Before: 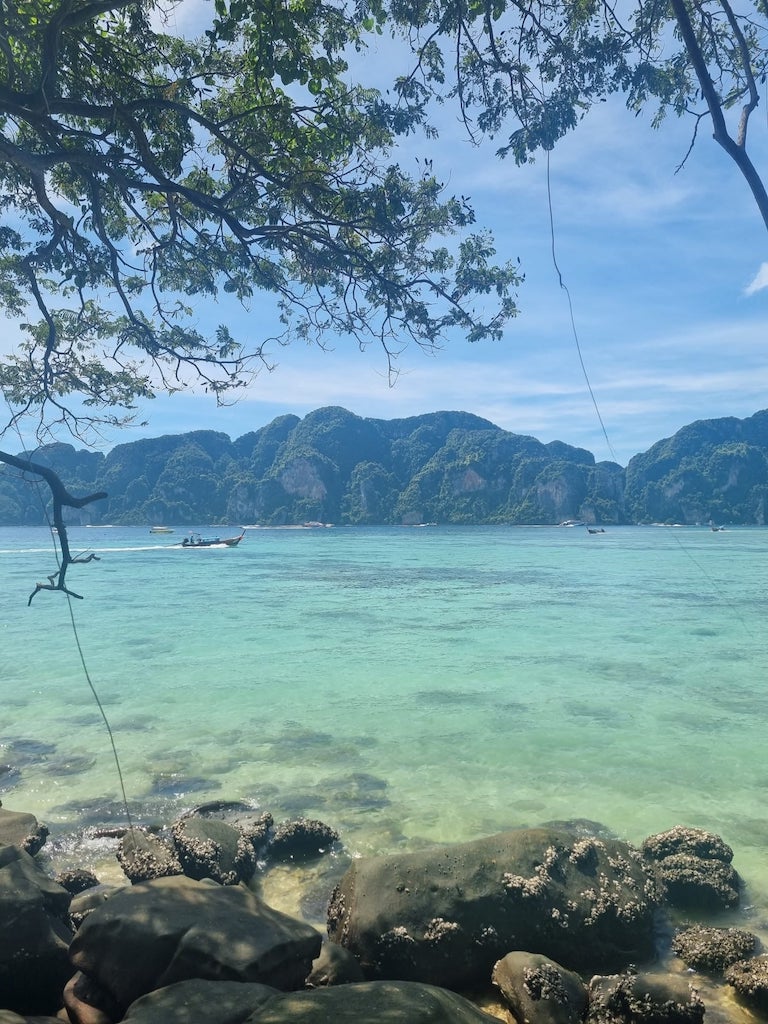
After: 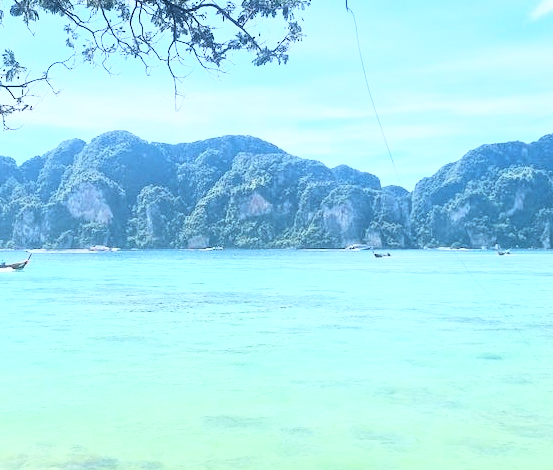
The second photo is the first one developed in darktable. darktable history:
crop and rotate: left 27.938%, top 27.046%, bottom 27.046%
rgb curve: curves: ch0 [(0, 0) (0.21, 0.15) (0.24, 0.21) (0.5, 0.75) (0.75, 0.96) (0.89, 0.99) (1, 1)]; ch1 [(0, 0.02) (0.21, 0.13) (0.25, 0.2) (0.5, 0.67) (0.75, 0.9) (0.89, 0.97) (1, 1)]; ch2 [(0, 0.02) (0.21, 0.13) (0.25, 0.2) (0.5, 0.67) (0.75, 0.9) (0.89, 0.97) (1, 1)], compensate middle gray true
